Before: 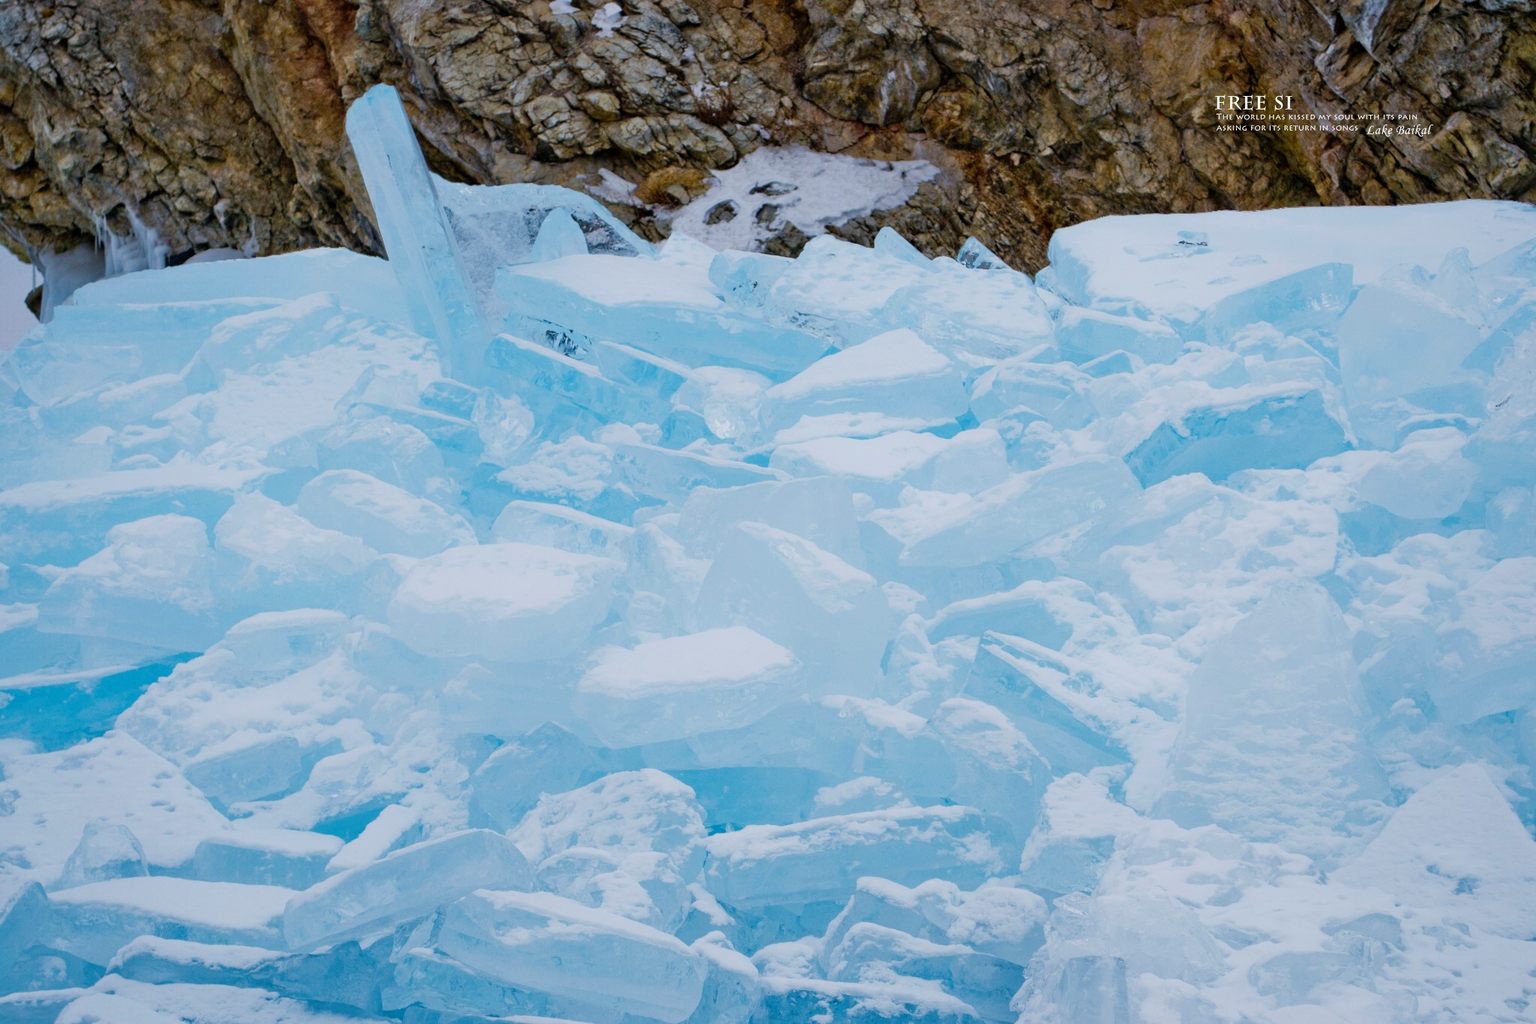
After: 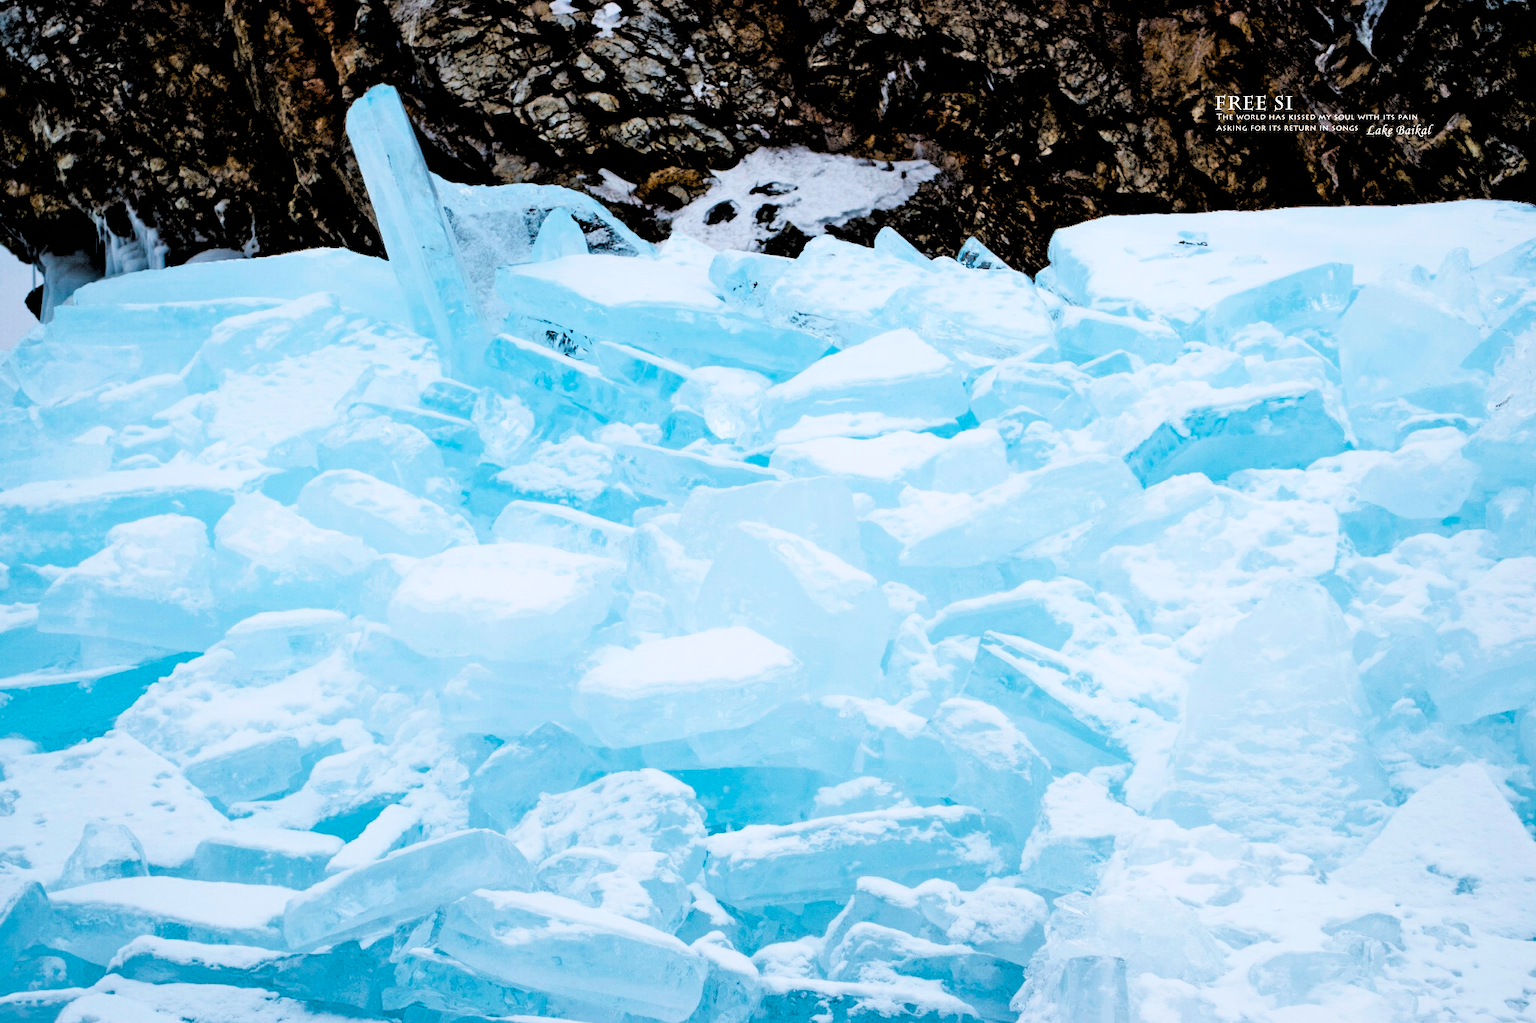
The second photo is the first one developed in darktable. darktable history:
filmic rgb: black relative exposure -1.1 EV, white relative exposure 2.08 EV, hardness 1.5, contrast 2.243
